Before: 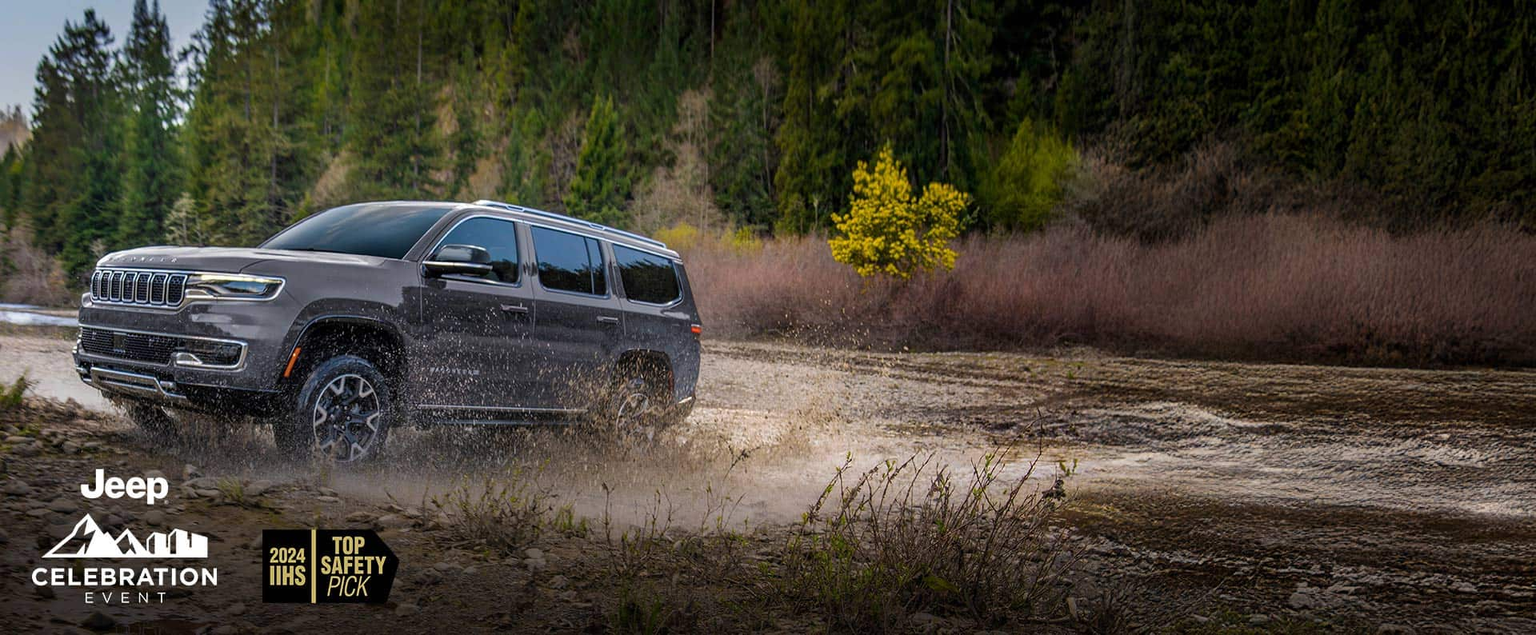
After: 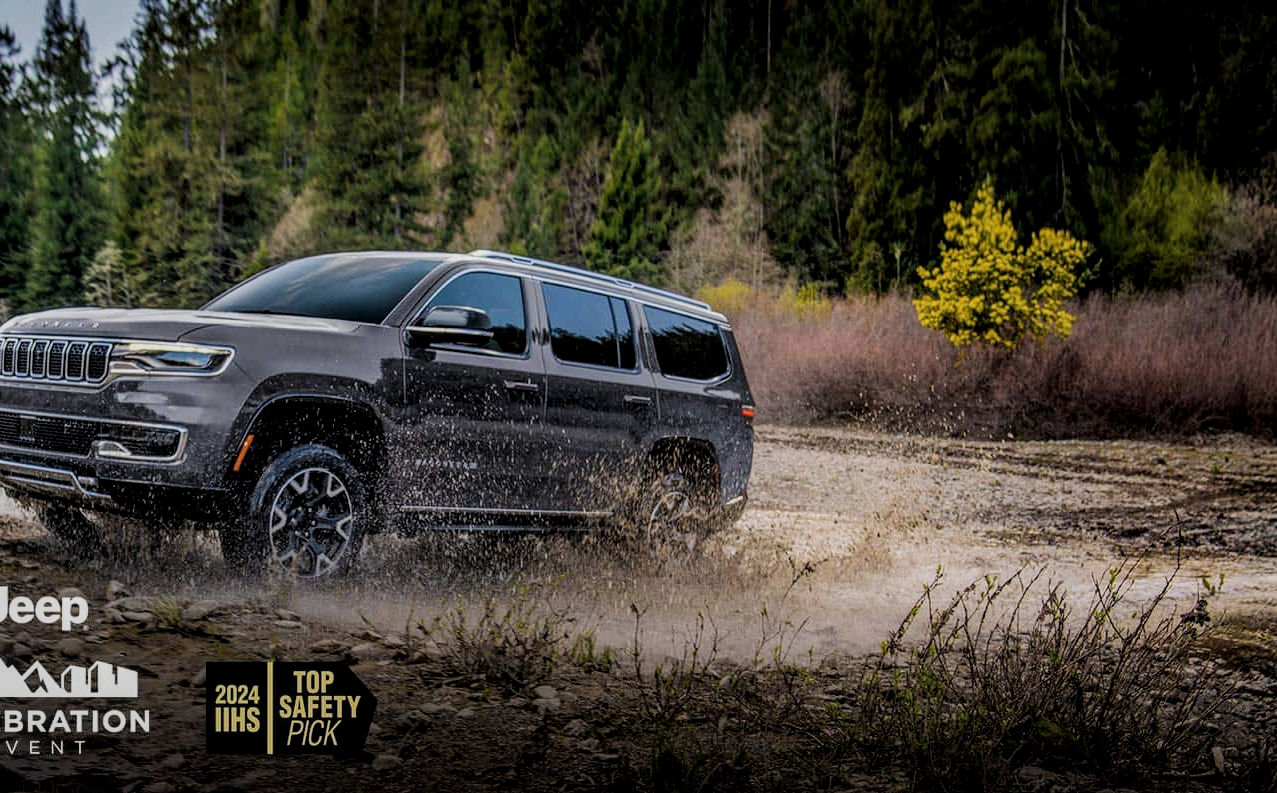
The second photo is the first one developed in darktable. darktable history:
local contrast: on, module defaults
crop and rotate: left 6.389%, right 27.08%
filmic rgb: middle gray luminance 29.14%, black relative exposure -10.37 EV, white relative exposure 5.47 EV, target black luminance 0%, hardness 3.91, latitude 1.31%, contrast 1.12, highlights saturation mix 6.42%, shadows ↔ highlights balance 15.43%
